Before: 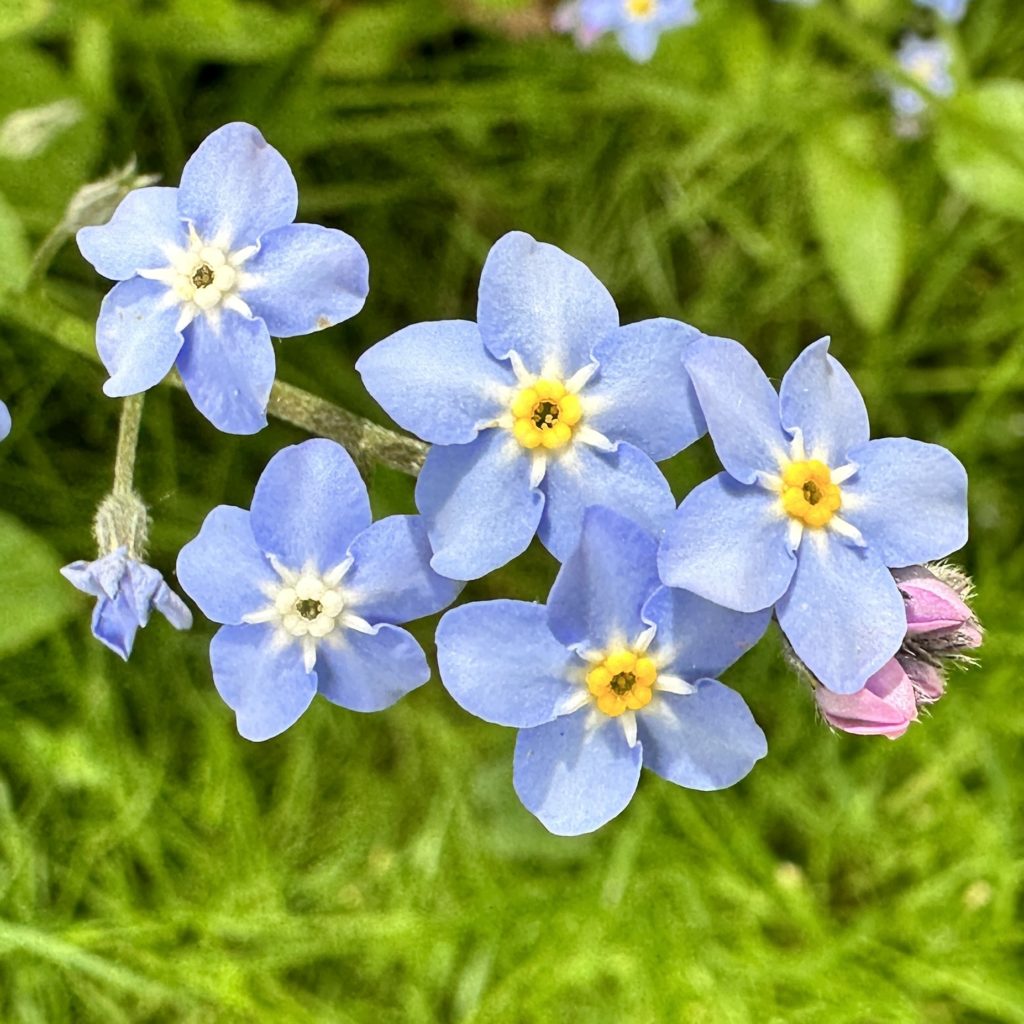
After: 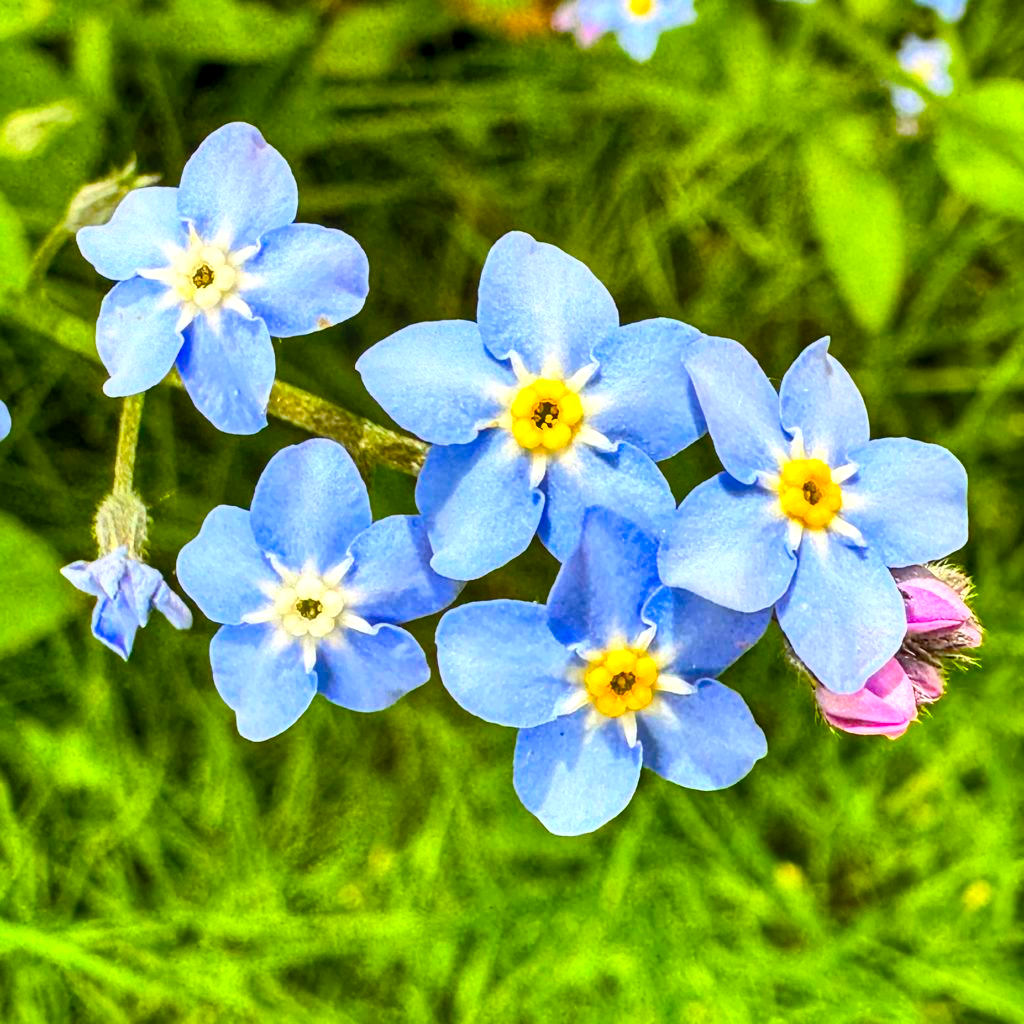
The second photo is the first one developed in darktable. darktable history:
local contrast: on, module defaults
base curve: curves: ch0 [(0, 0) (0.303, 0.277) (1, 1)], preserve colors none
color balance rgb: shadows lift › chroma 2.064%, shadows lift › hue 52.14°, perceptual saturation grading › global saturation 36.479%, perceptual saturation grading › shadows 35.487%
contrast brightness saturation: contrast 0.197, brightness 0.166, saturation 0.216
shadows and highlights: low approximation 0.01, soften with gaussian
